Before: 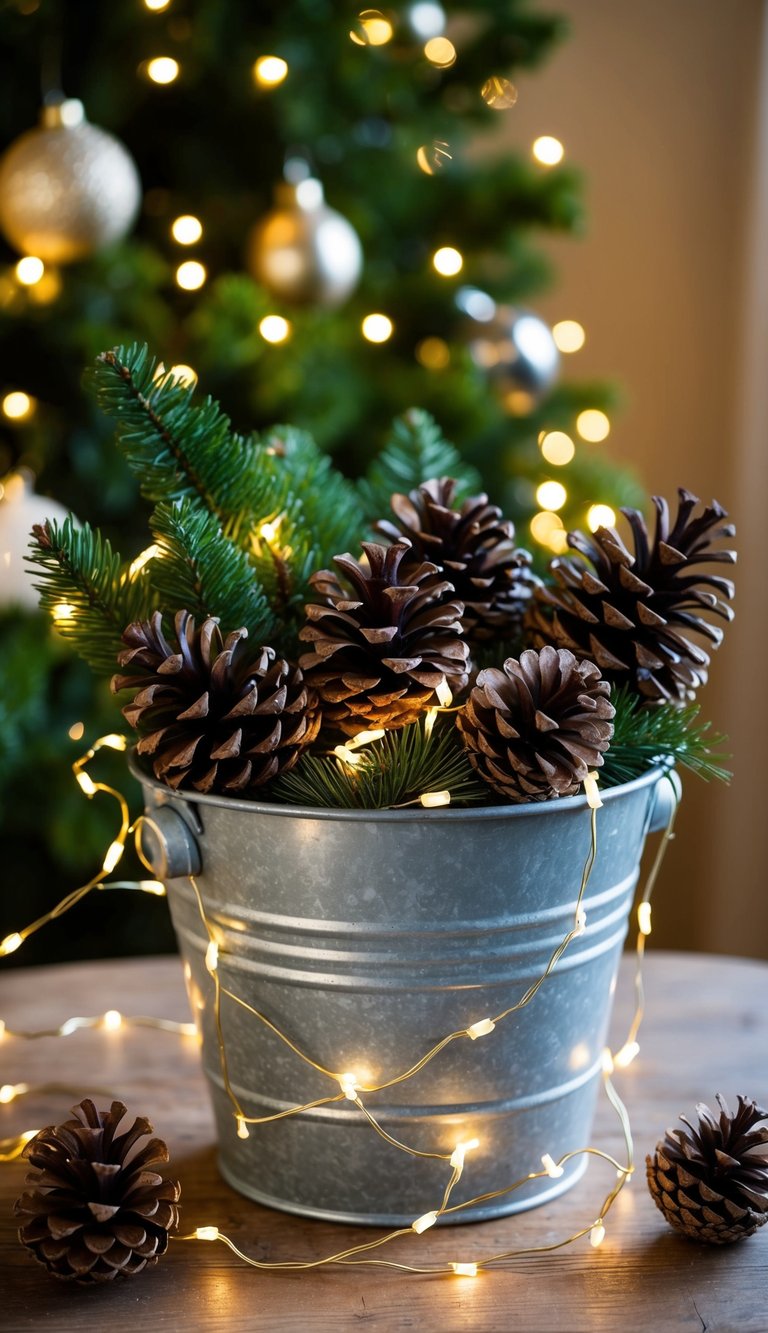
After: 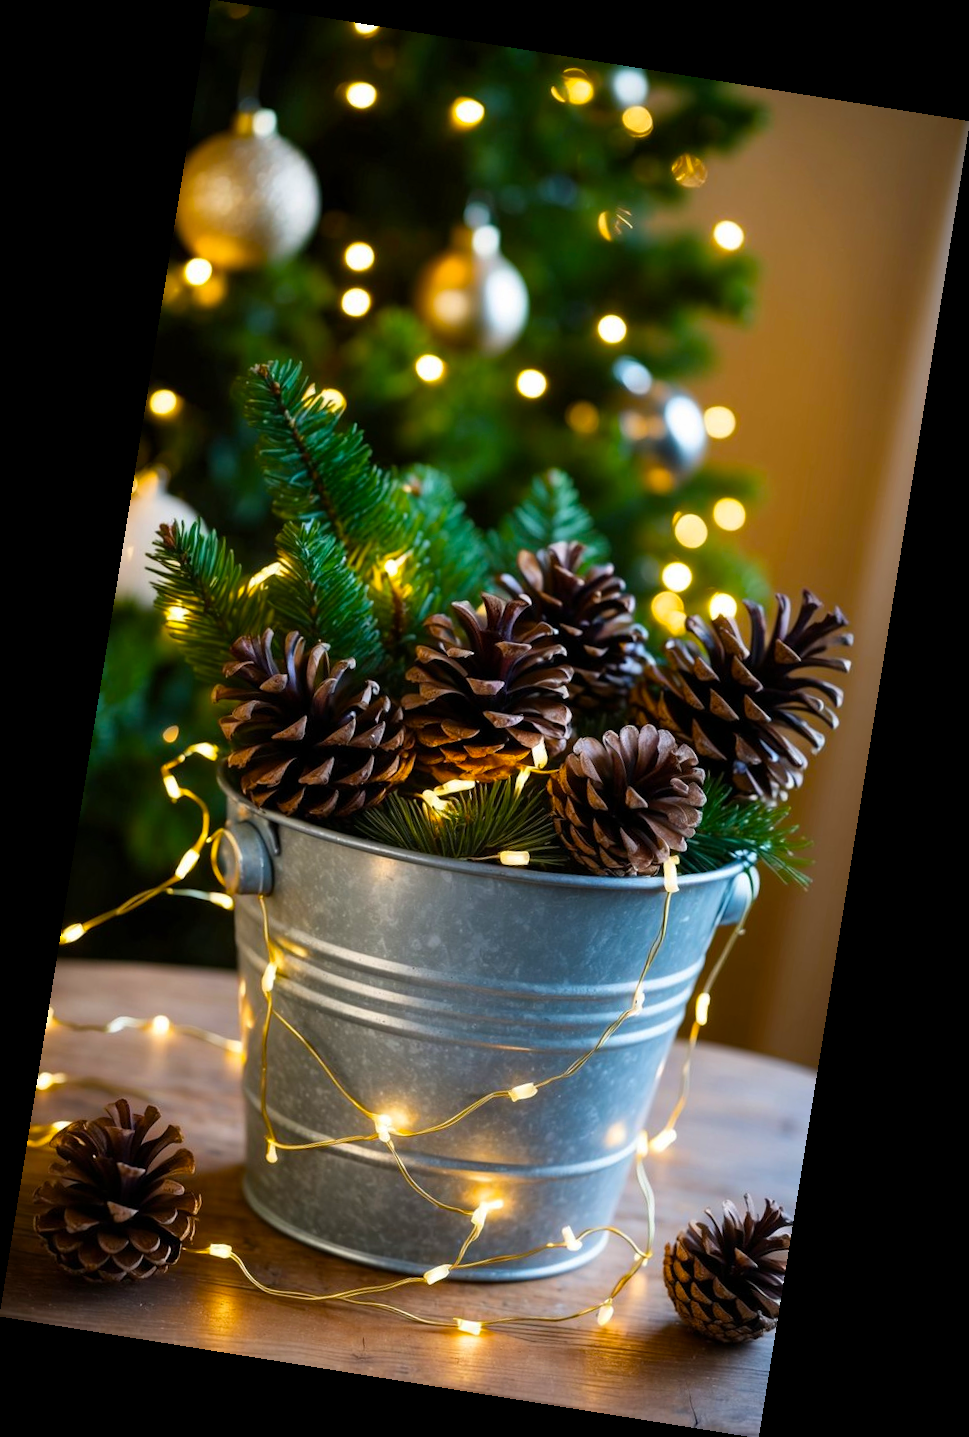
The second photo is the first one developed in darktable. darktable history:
rotate and perspective: rotation 9.12°, automatic cropping off
color balance rgb: perceptual saturation grading › global saturation 25%, global vibrance 20%
